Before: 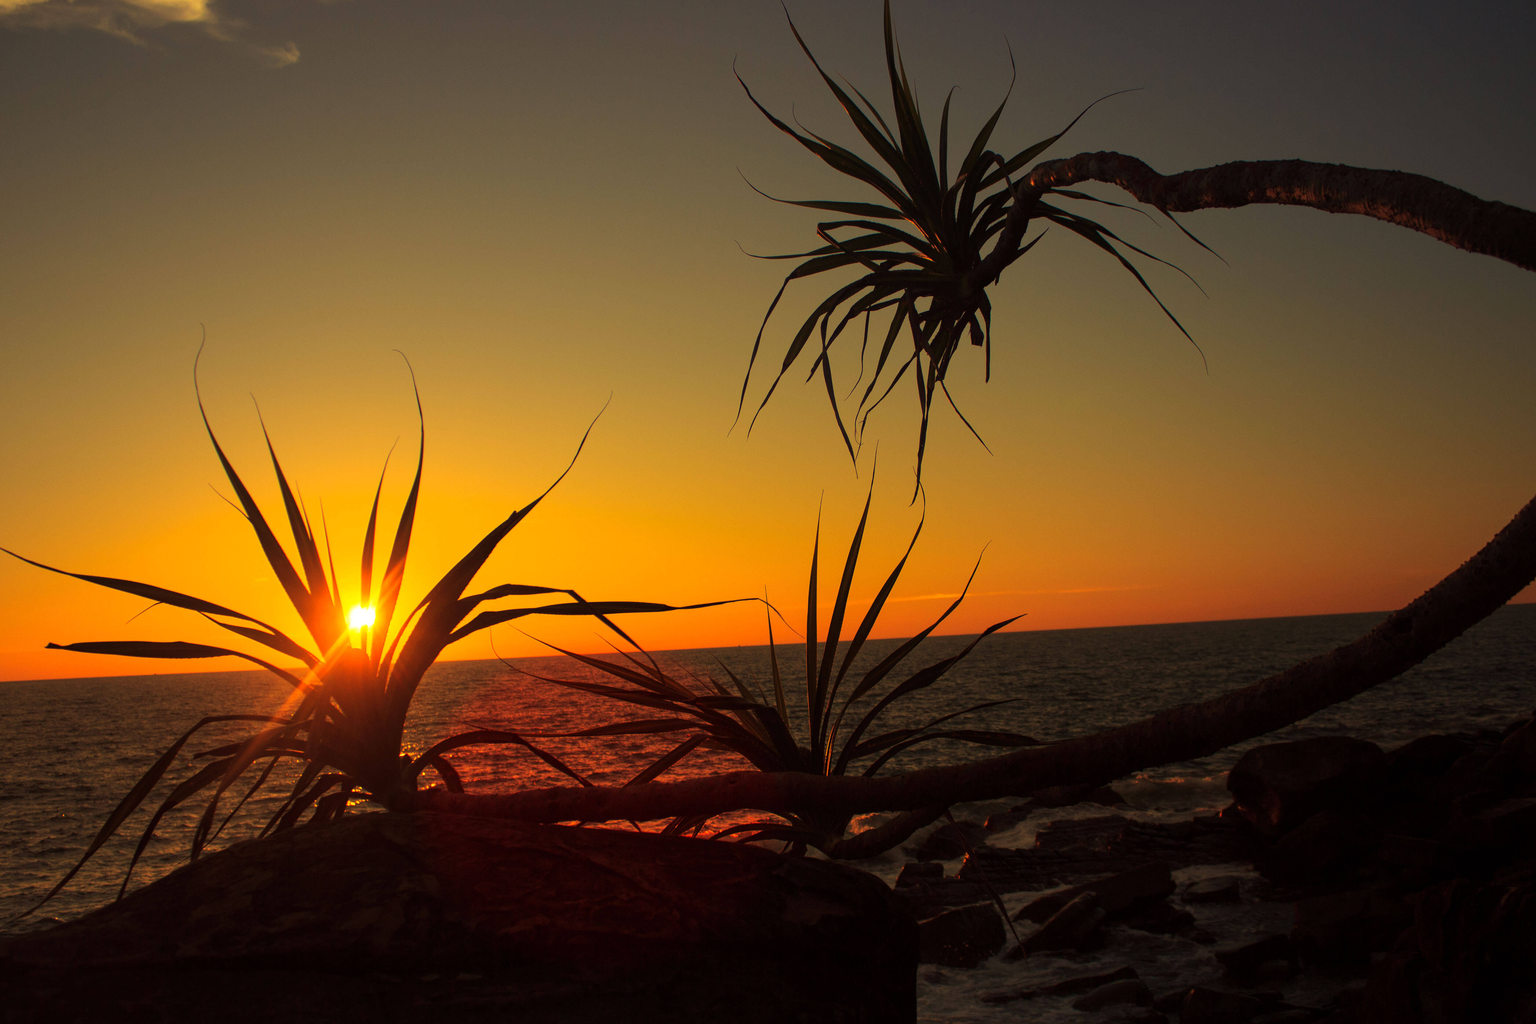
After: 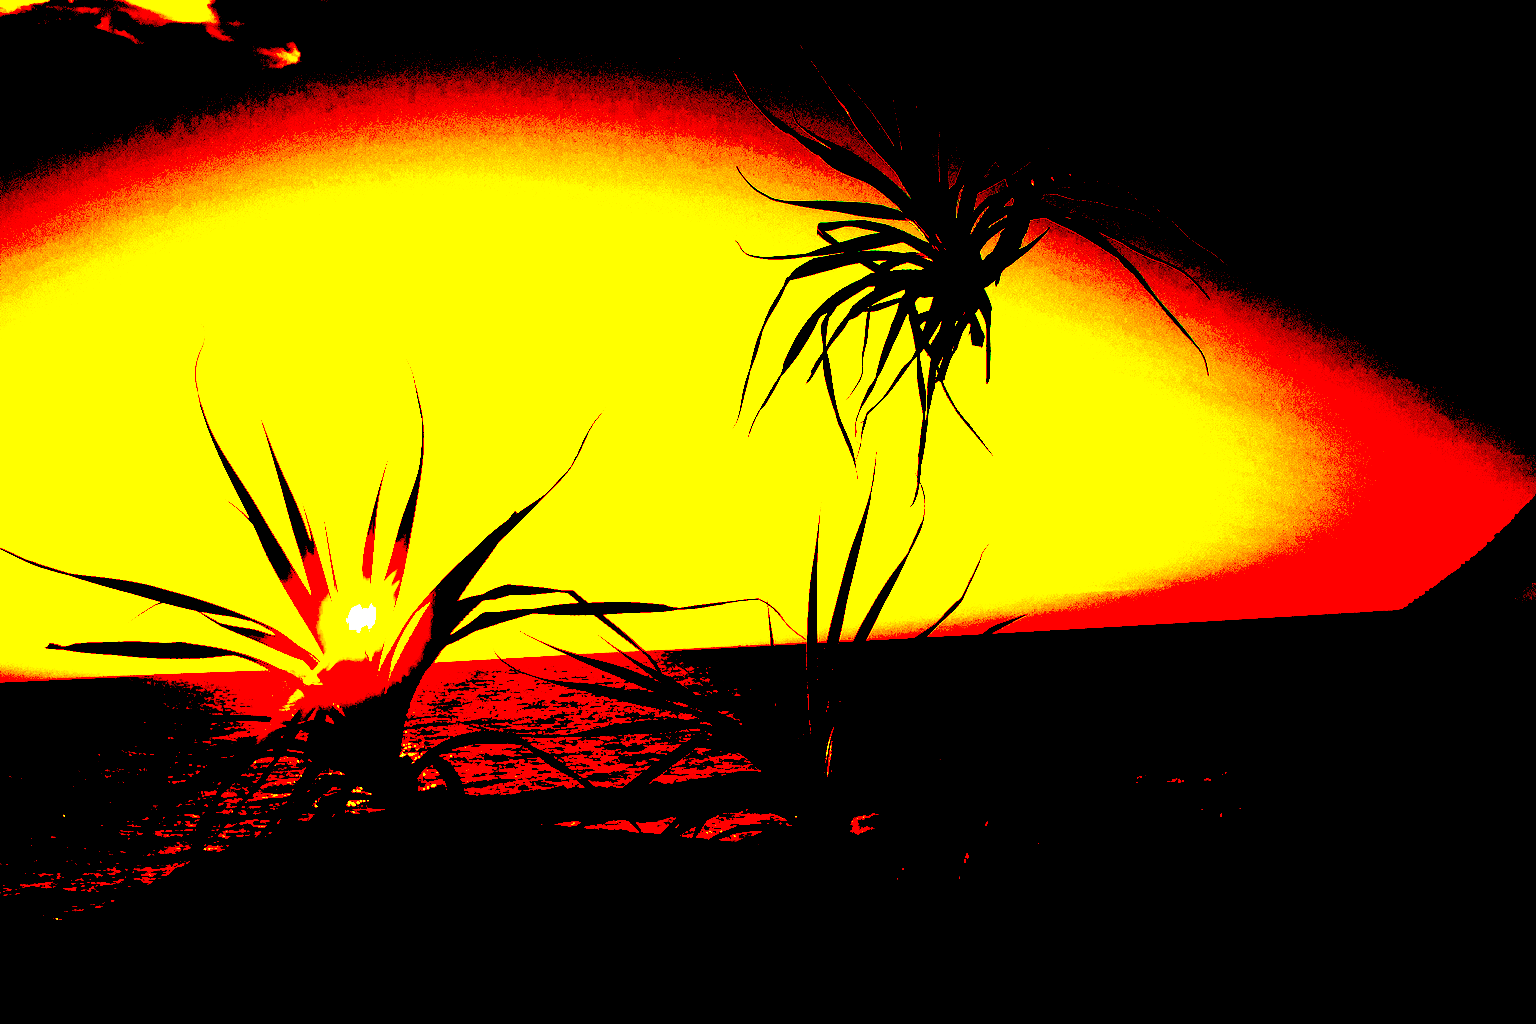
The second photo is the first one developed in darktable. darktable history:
exposure: black level correction 0.099, exposure 2.952 EV, compensate exposure bias true, compensate highlight preservation false
tone equalizer: on, module defaults
